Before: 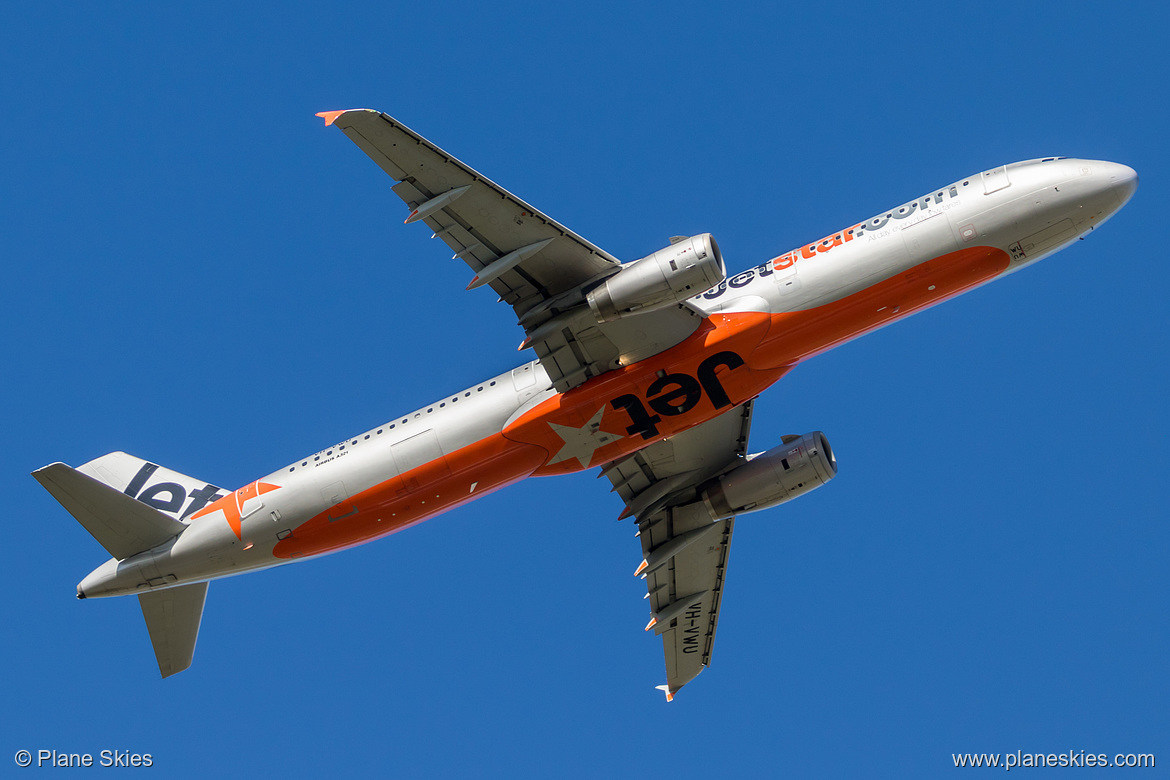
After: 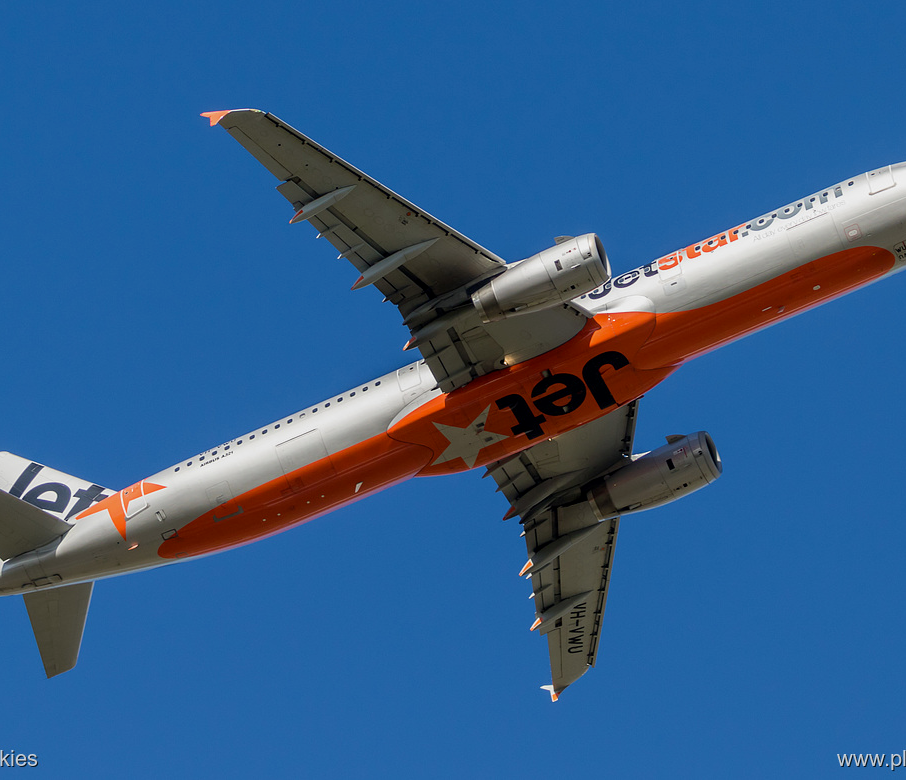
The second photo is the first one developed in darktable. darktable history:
crop: left 9.859%, right 12.634%
exposure: black level correction 0.002, exposure -0.197 EV, compensate highlight preservation false
